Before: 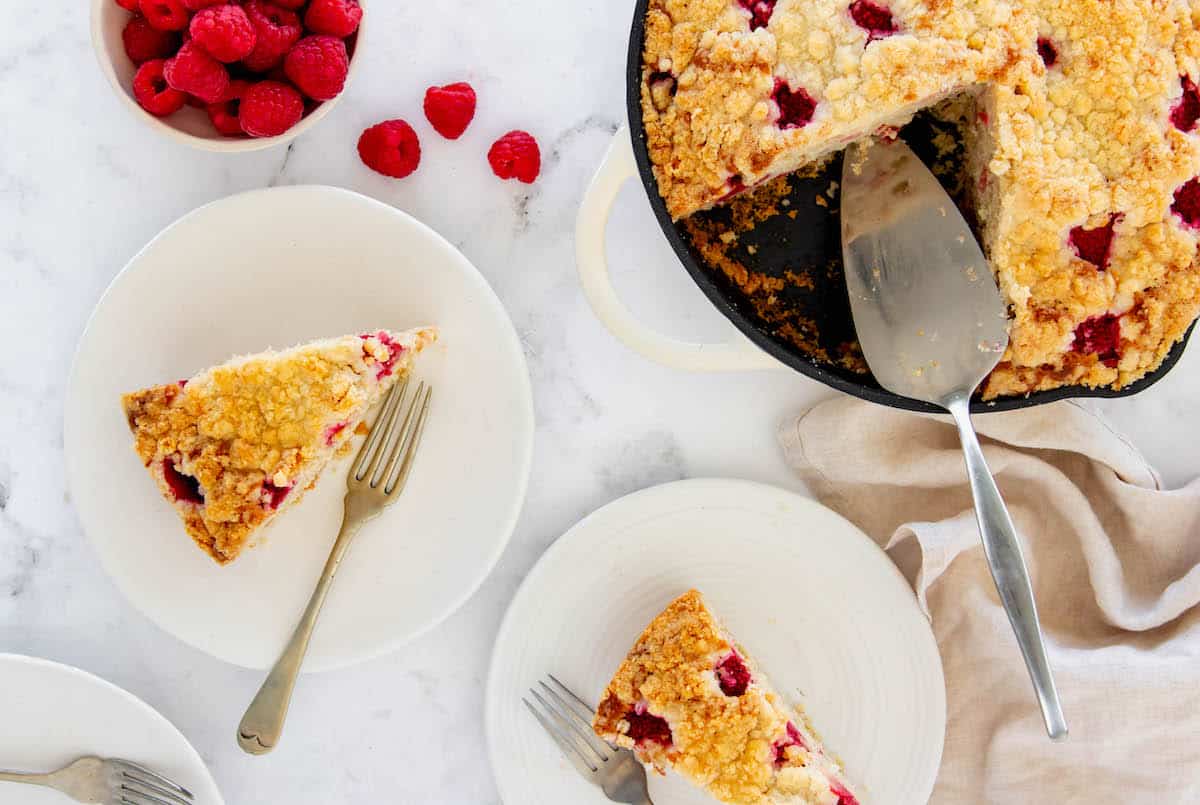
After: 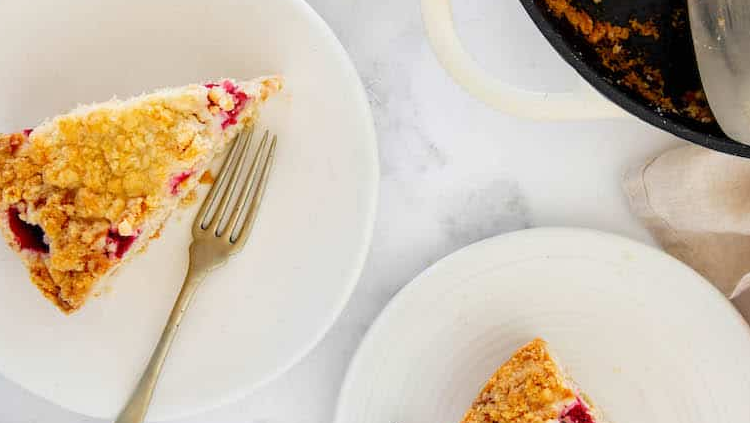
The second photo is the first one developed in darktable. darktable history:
crop: left 12.941%, top 31.244%, right 24.533%, bottom 16.097%
